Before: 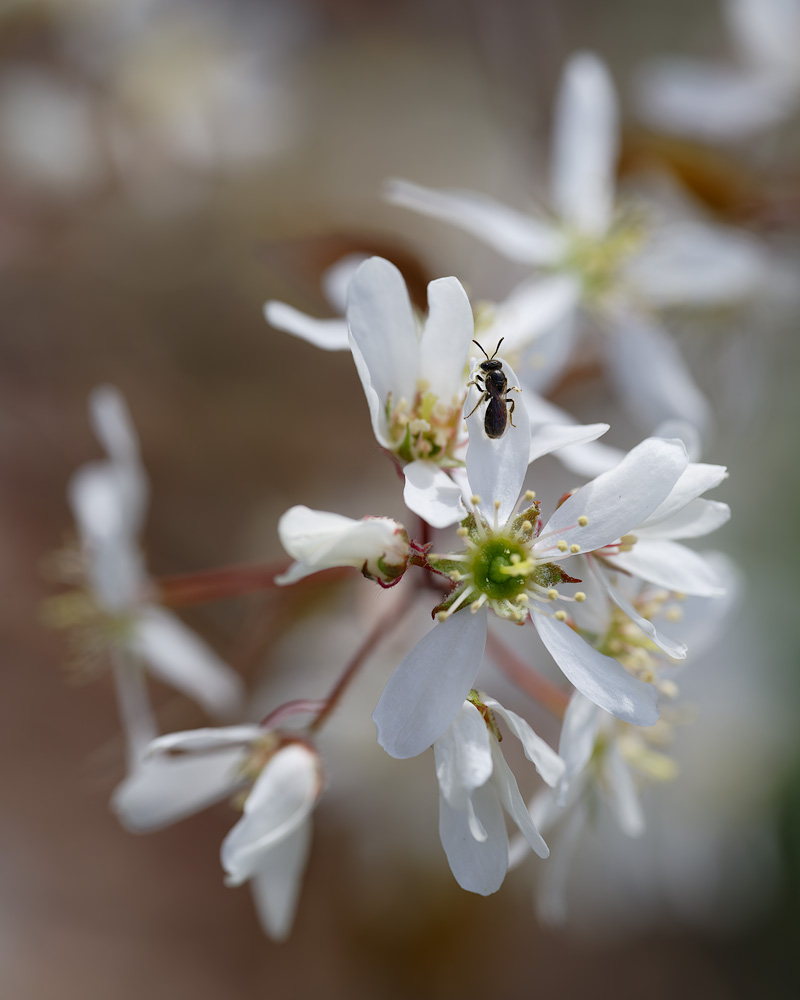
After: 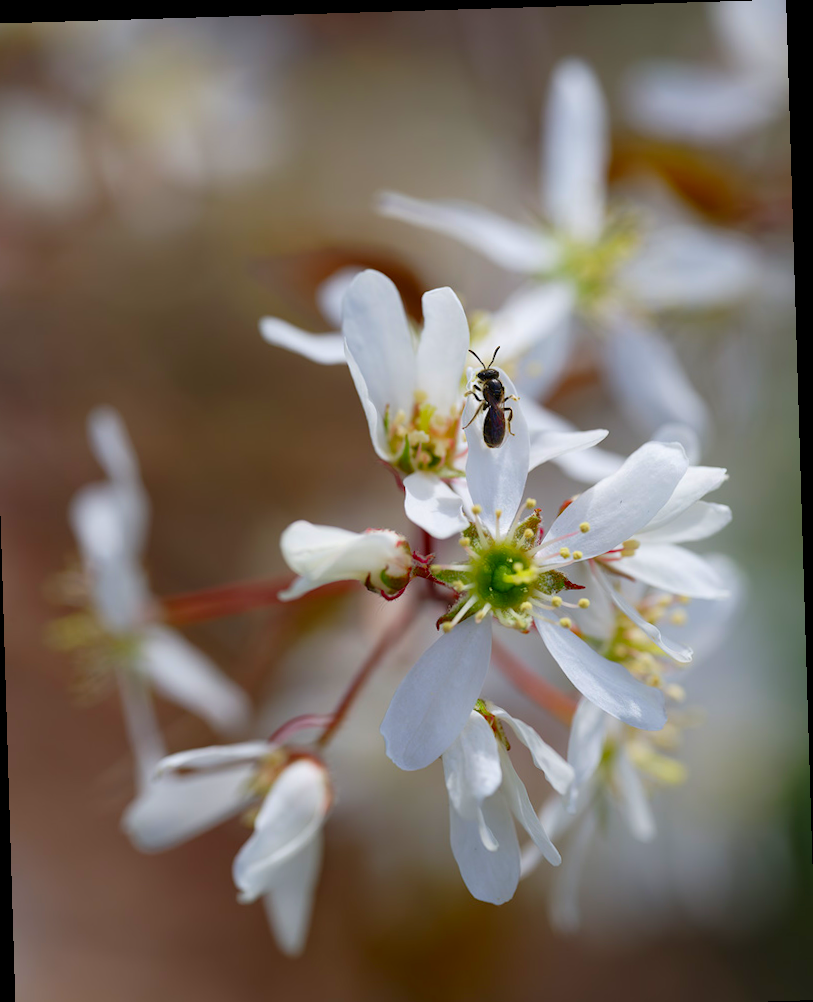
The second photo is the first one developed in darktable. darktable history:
crop: left 1.743%, right 0.268%, bottom 2.011%
contrast brightness saturation: saturation 0.5
rotate and perspective: rotation -1.75°, automatic cropping off
